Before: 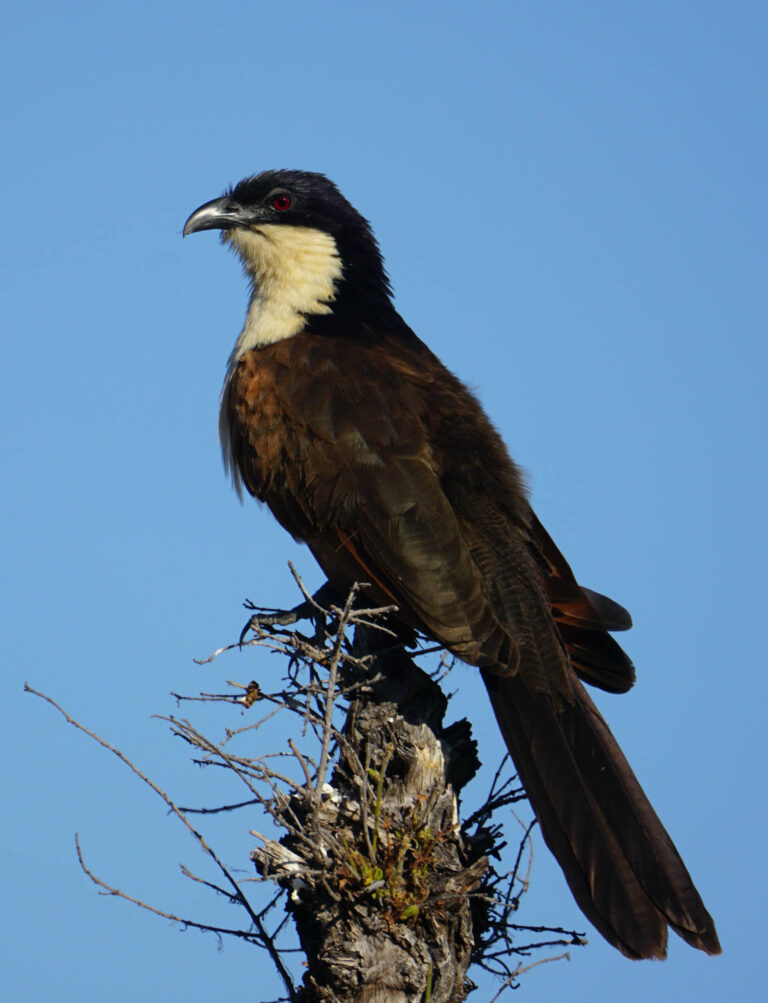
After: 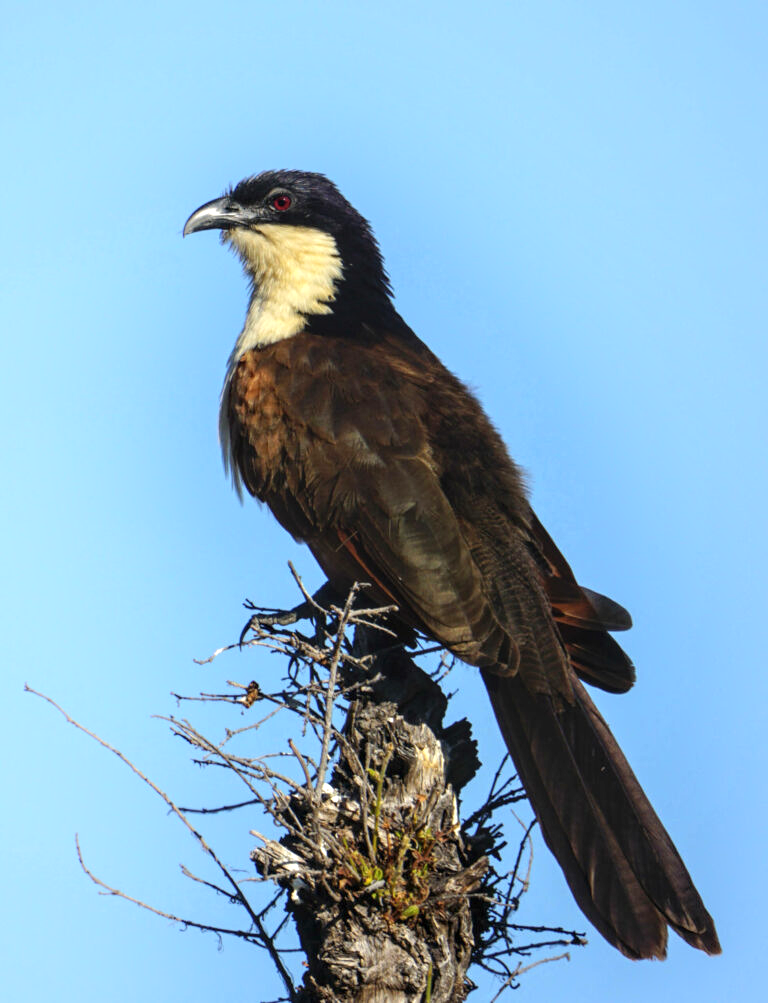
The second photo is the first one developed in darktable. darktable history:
local contrast: on, module defaults
shadows and highlights: shadows -40.15, highlights 62.88, soften with gaussian
exposure: black level correction 0, exposure 0.7 EV, compensate exposure bias true, compensate highlight preservation false
